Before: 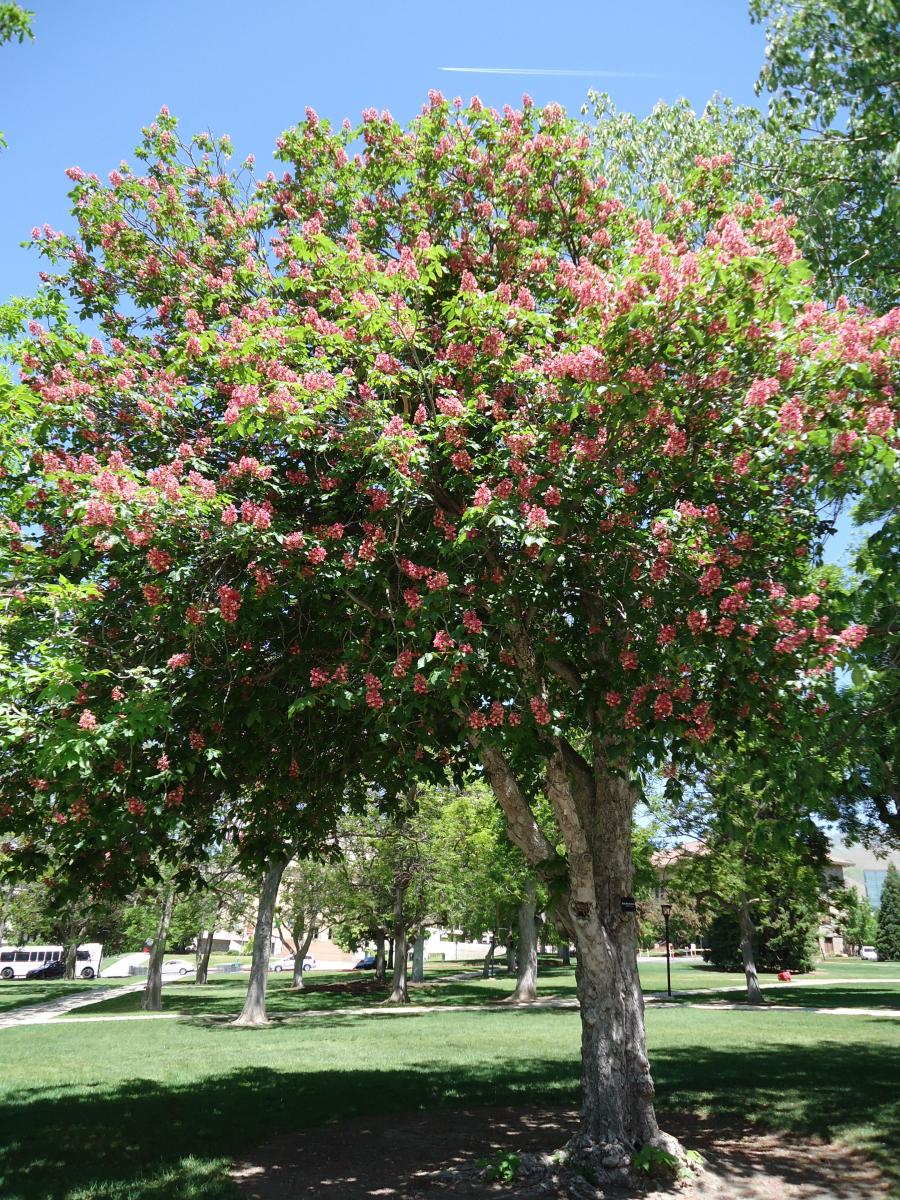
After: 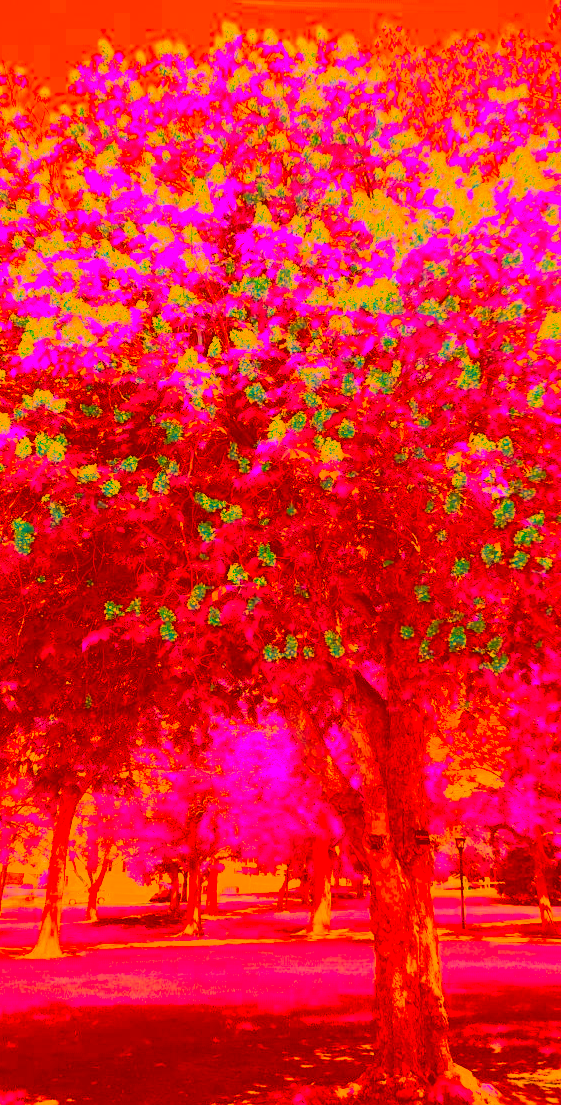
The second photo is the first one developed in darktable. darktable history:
filmic rgb: black relative exposure -7.65 EV, white relative exposure 4.56 EV, hardness 3.61
contrast brightness saturation: saturation -0.05
crop and rotate: left 22.918%, top 5.629%, right 14.711%, bottom 2.247%
color correction: highlights a* -39.68, highlights b* -40, shadows a* -40, shadows b* -40, saturation -3
white balance: red 1.188, blue 1.11
exposure: black level correction 0, exposure 1.198 EV, compensate exposure bias true, compensate highlight preservation false
